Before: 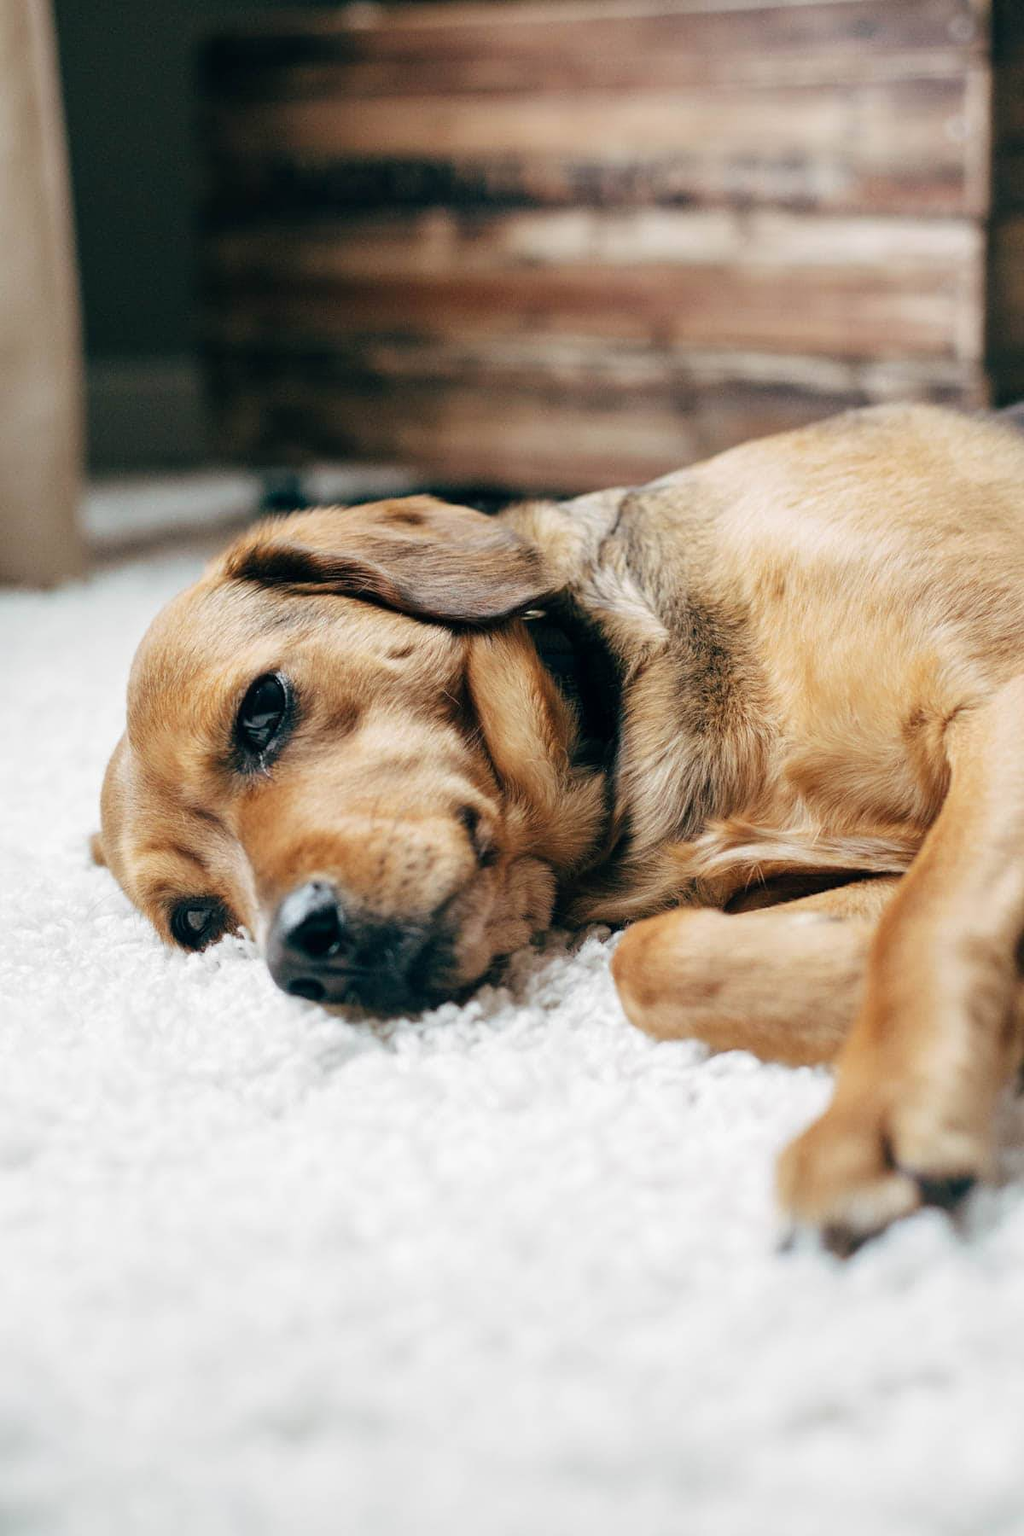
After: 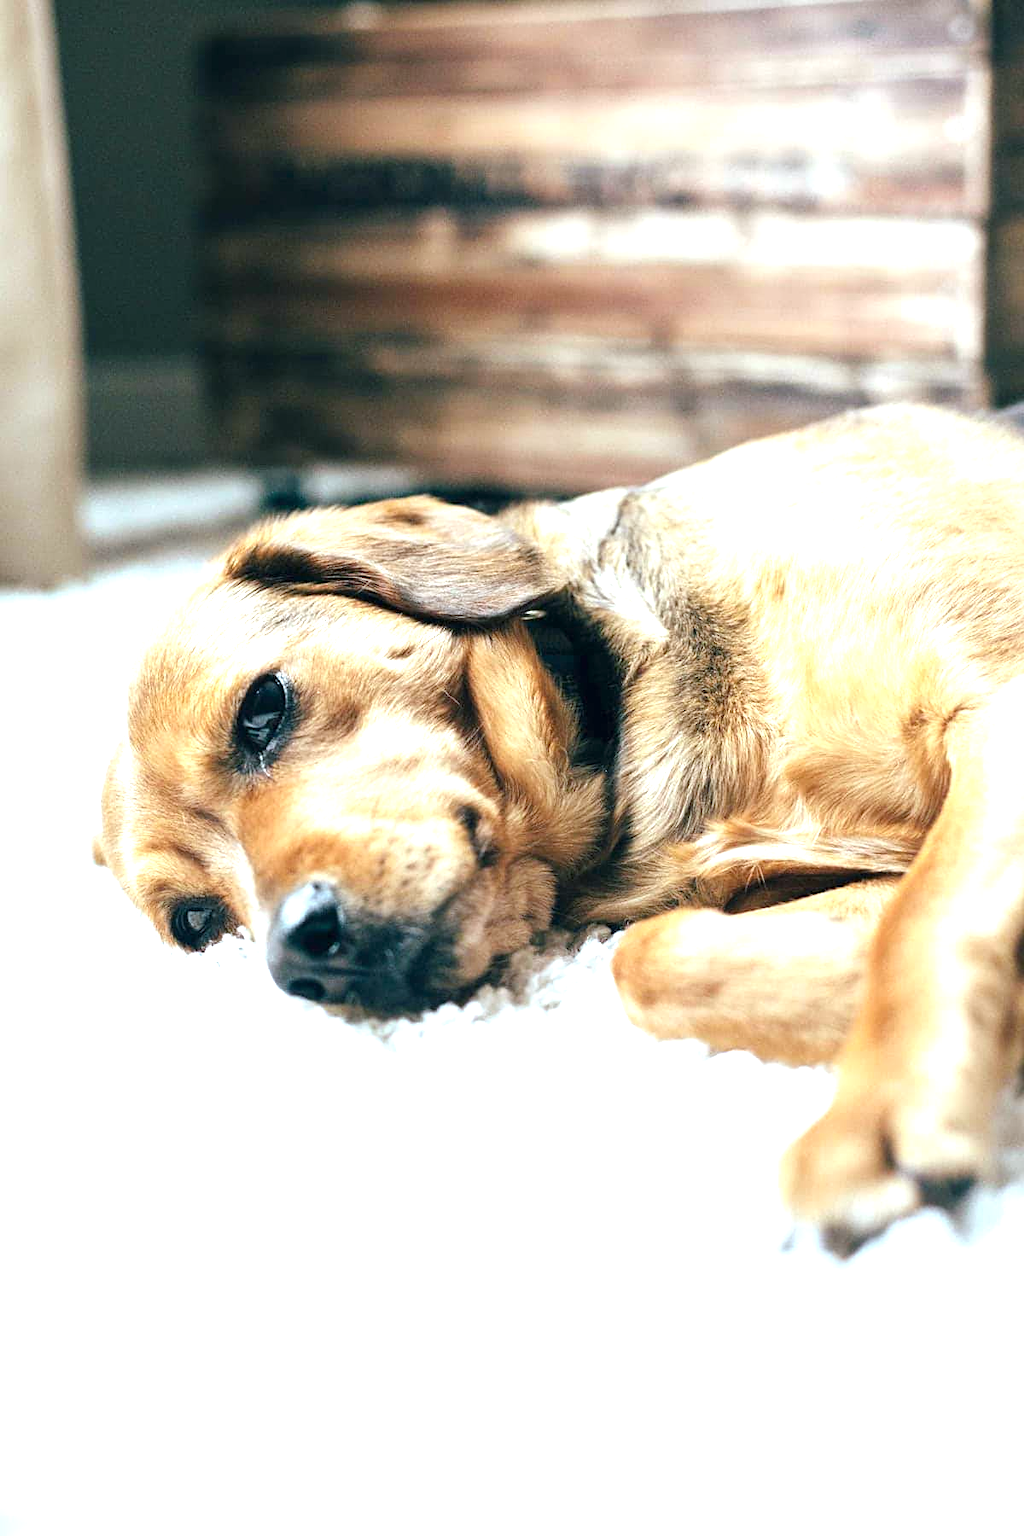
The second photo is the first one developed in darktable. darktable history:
white balance: red 0.925, blue 1.046
sharpen: amount 0.2
exposure: exposure 1.2 EV, compensate highlight preservation false
